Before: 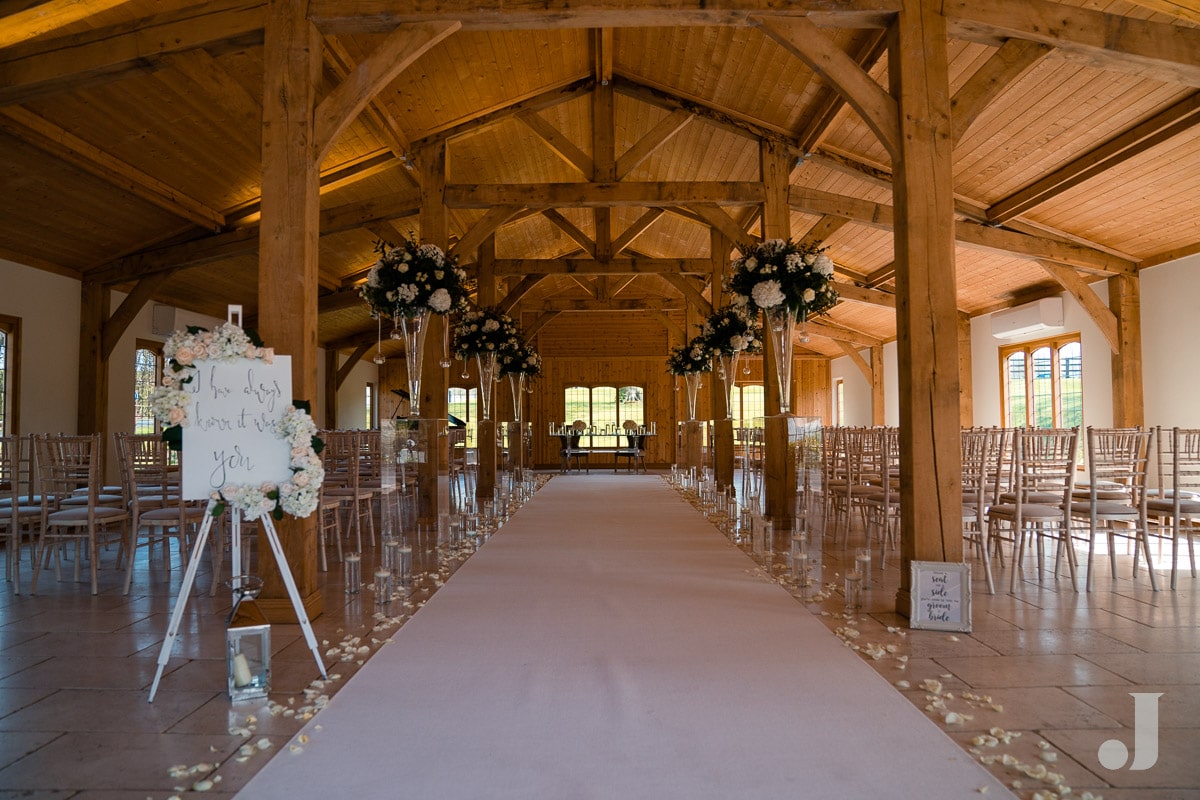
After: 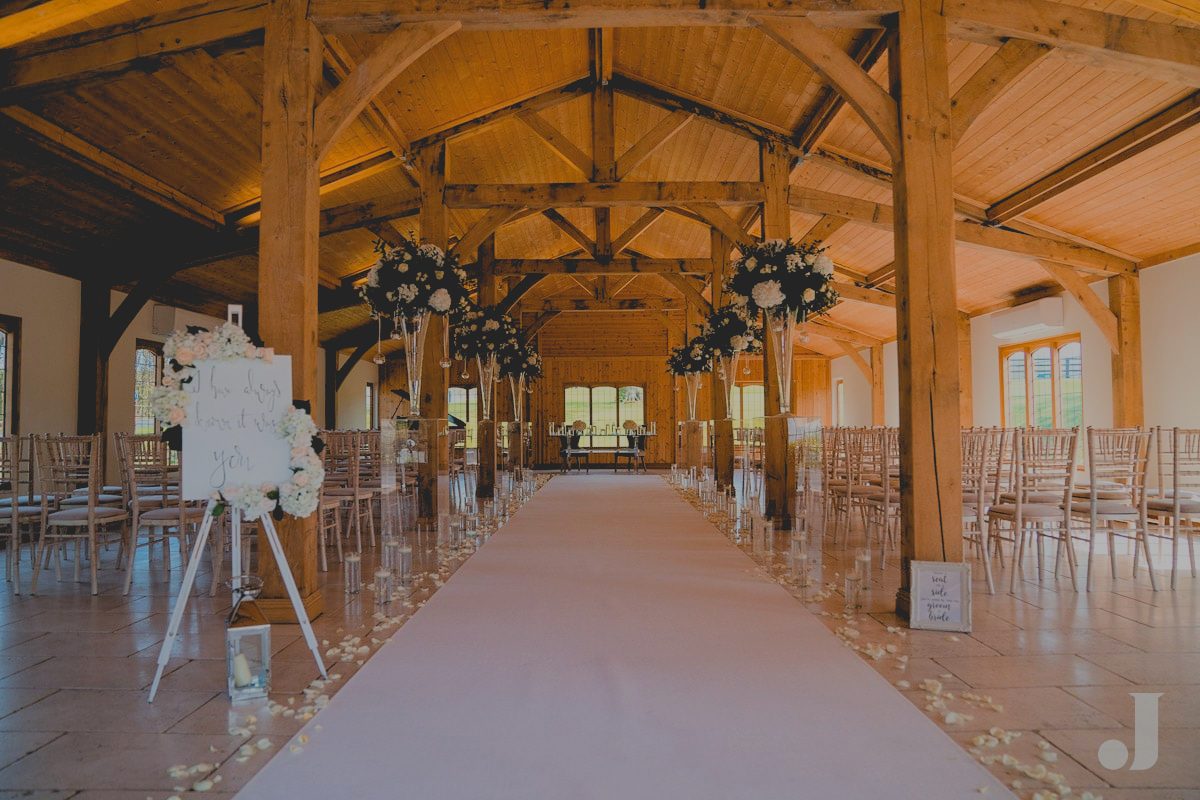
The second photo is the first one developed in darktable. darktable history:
filmic rgb: black relative exposure -7.65 EV, white relative exposure 4.56 EV, hardness 3.61, contrast 1.05
contrast brightness saturation: contrast -0.28
rgb levels: preserve colors sum RGB, levels [[0.038, 0.433, 0.934], [0, 0.5, 1], [0, 0.5, 1]]
